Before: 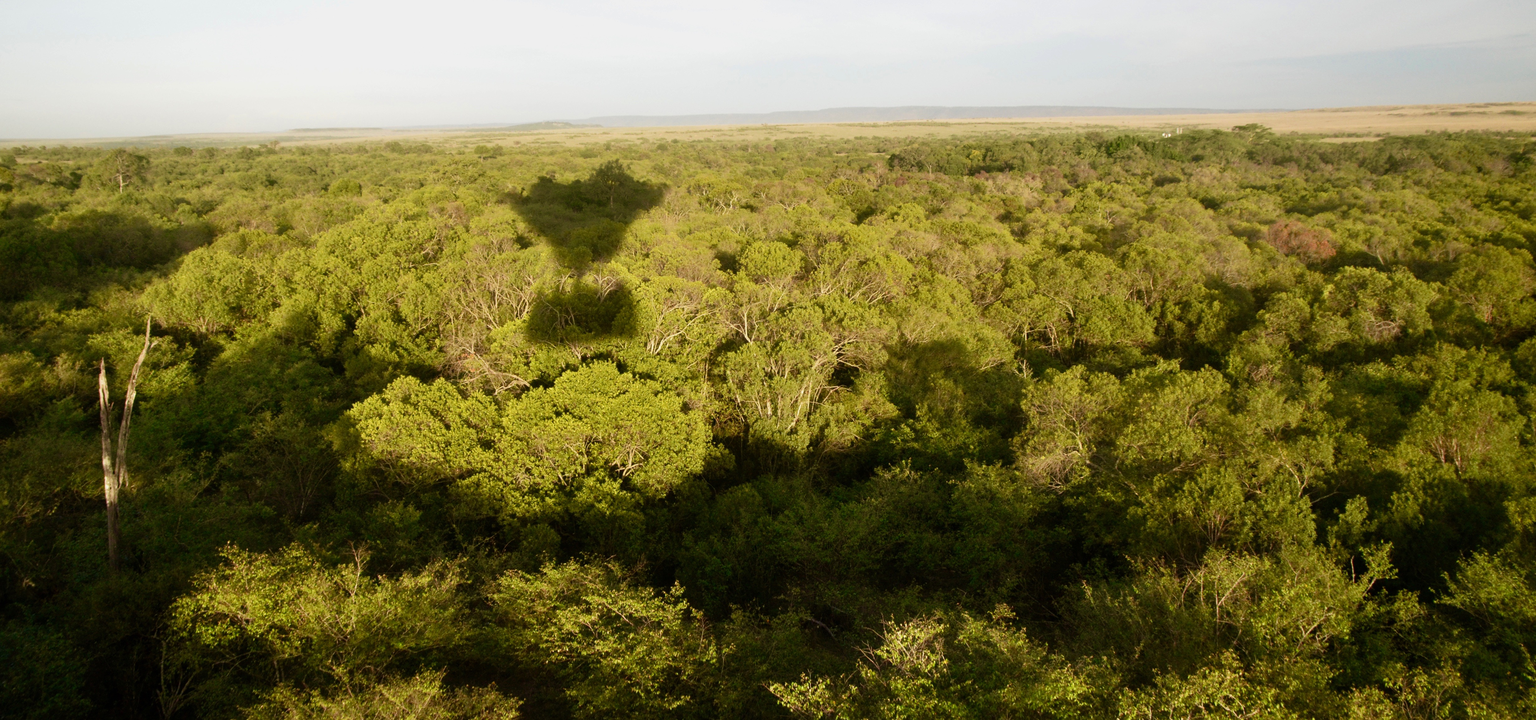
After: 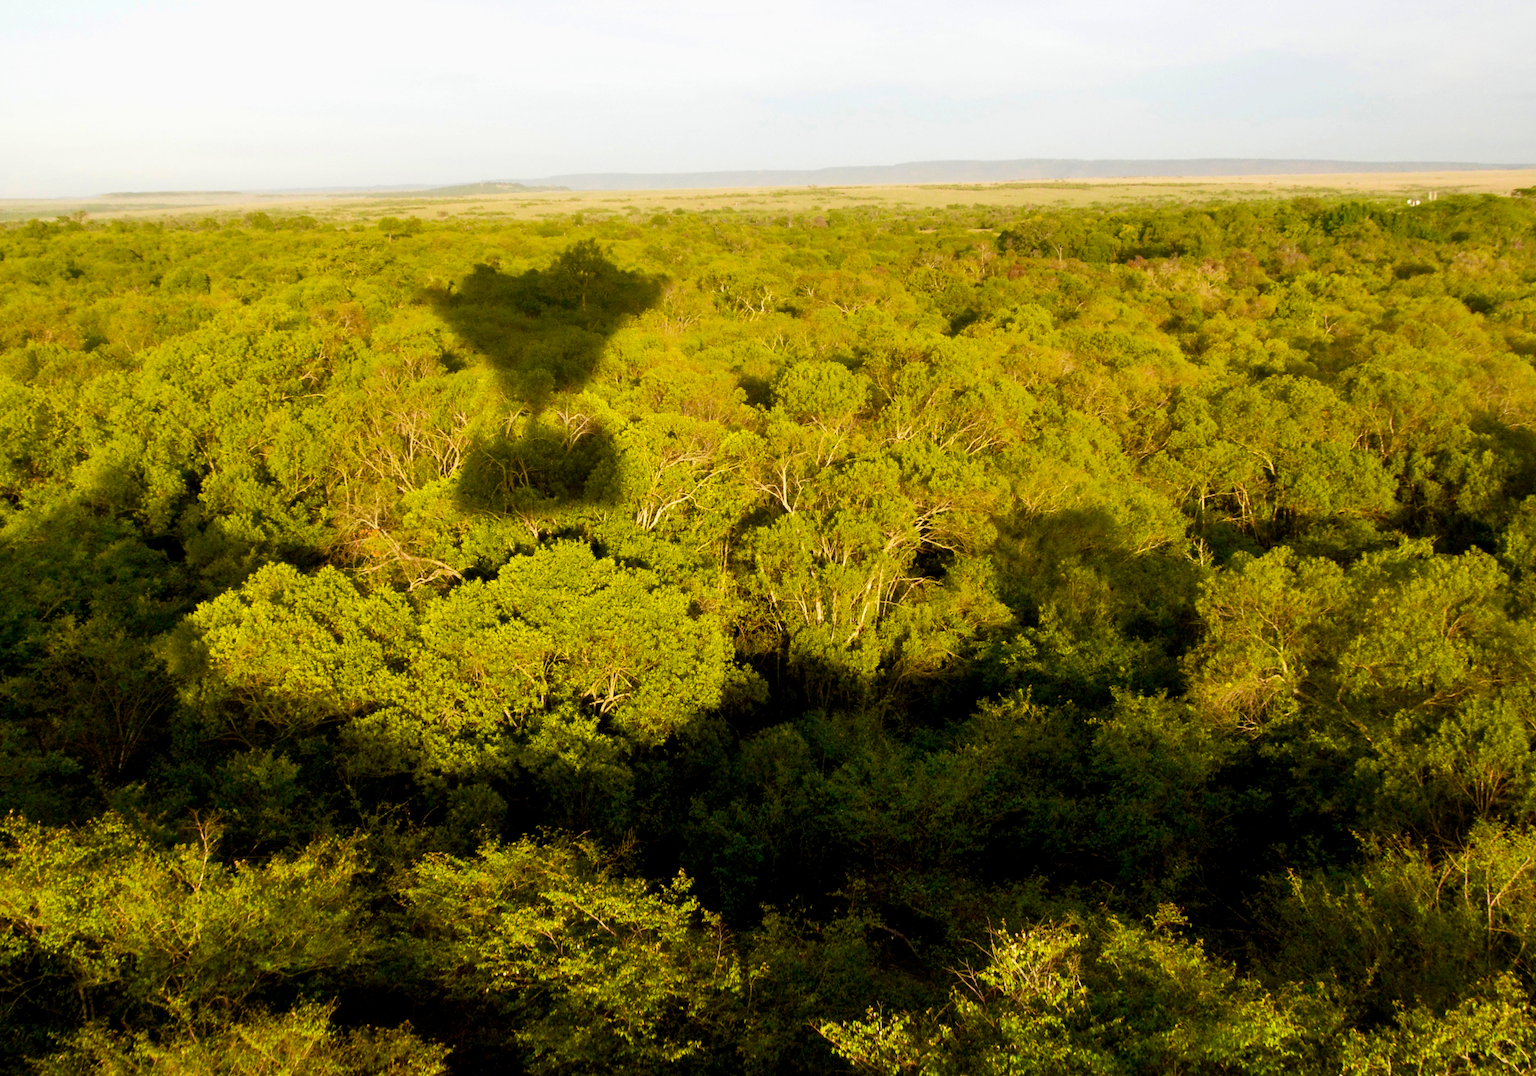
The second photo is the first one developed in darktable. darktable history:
exposure: black level correction 0.002, exposure 0.148 EV, compensate highlight preservation false
color balance rgb: perceptual saturation grading › global saturation 40.019%, global vibrance 2.718%
crop and rotate: left 14.427%, right 18.675%
